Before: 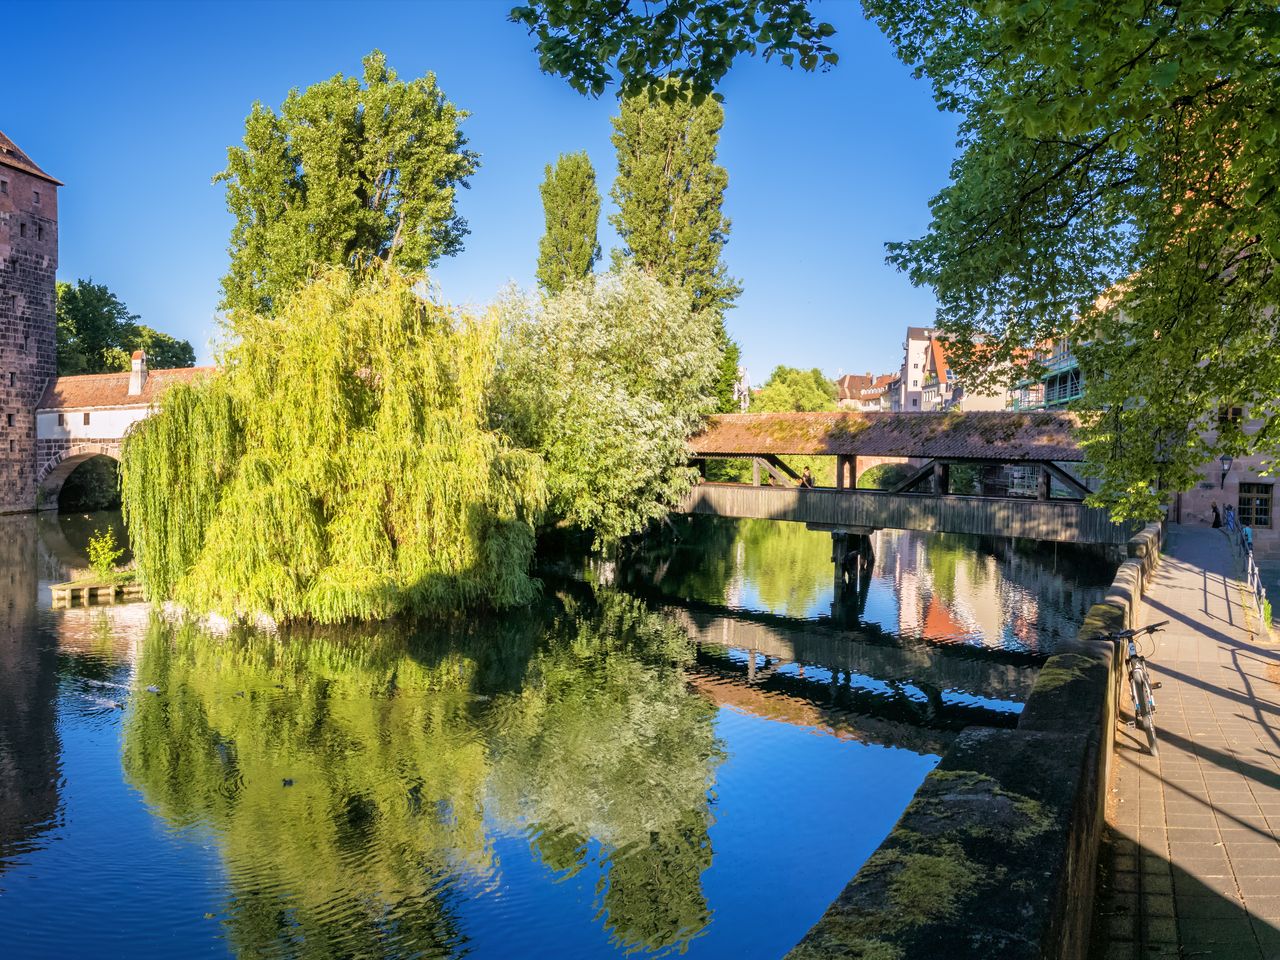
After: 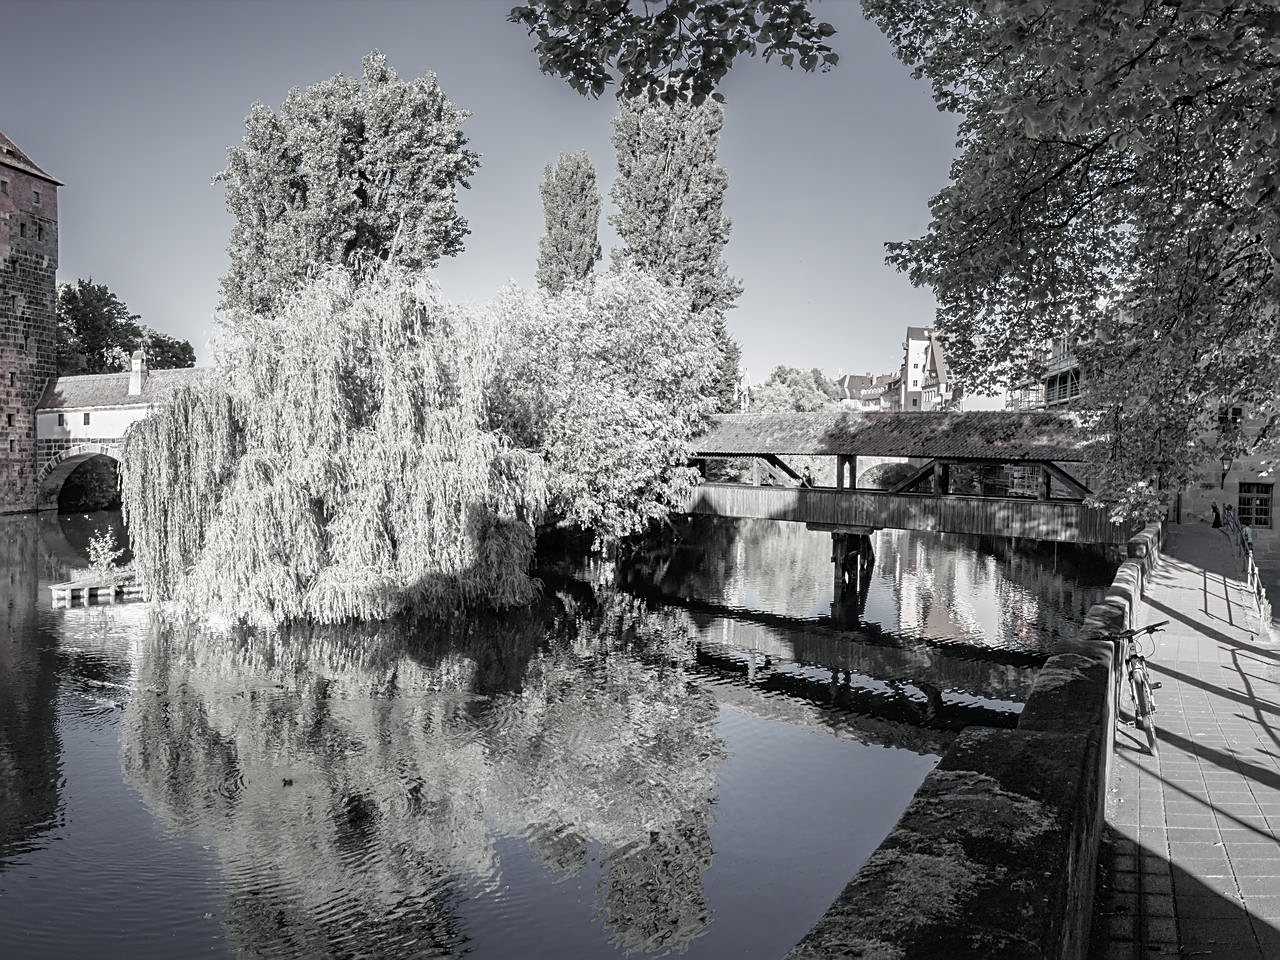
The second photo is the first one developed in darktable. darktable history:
color zones: curves: ch1 [(0, 0.34) (0.143, 0.164) (0.286, 0.152) (0.429, 0.176) (0.571, 0.173) (0.714, 0.188) (0.857, 0.199) (1, 0.34)], mix 39.65%
sharpen: on, module defaults
color balance rgb: linear chroma grading › shadows 19.197%, linear chroma grading › highlights 4.449%, linear chroma grading › mid-tones 10.437%, perceptual saturation grading › global saturation 0.241%
